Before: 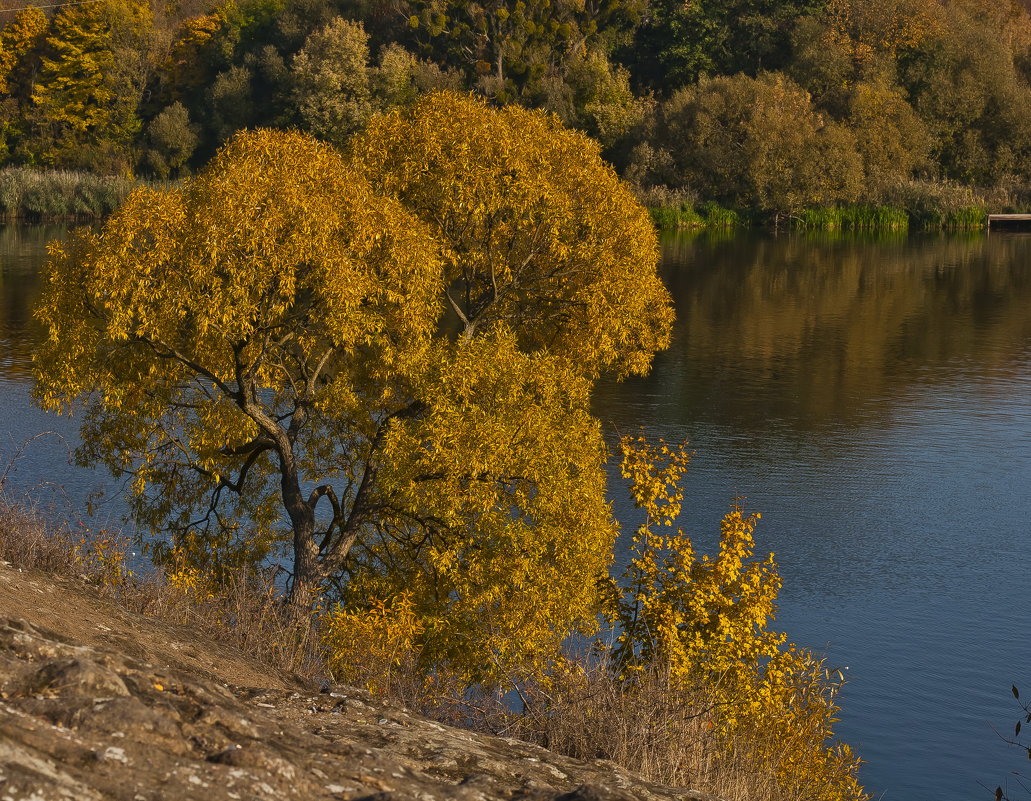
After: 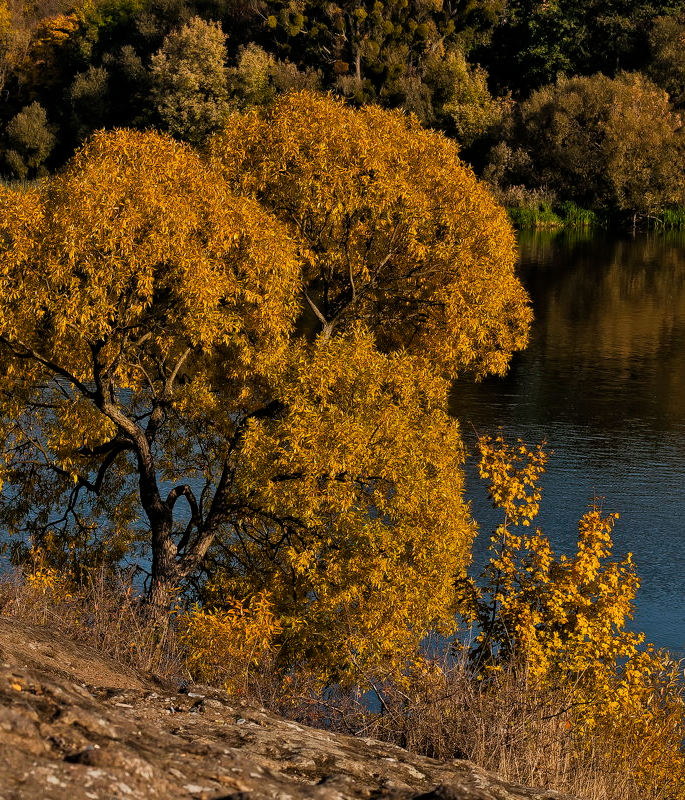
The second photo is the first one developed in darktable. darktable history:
crop and rotate: left 13.829%, right 19.637%
filmic rgb: middle gray luminance 12.5%, black relative exposure -10.14 EV, white relative exposure 3.46 EV, target black luminance 0%, hardness 5.79, latitude 45.1%, contrast 1.215, highlights saturation mix 6.5%, shadows ↔ highlights balance 26.53%
